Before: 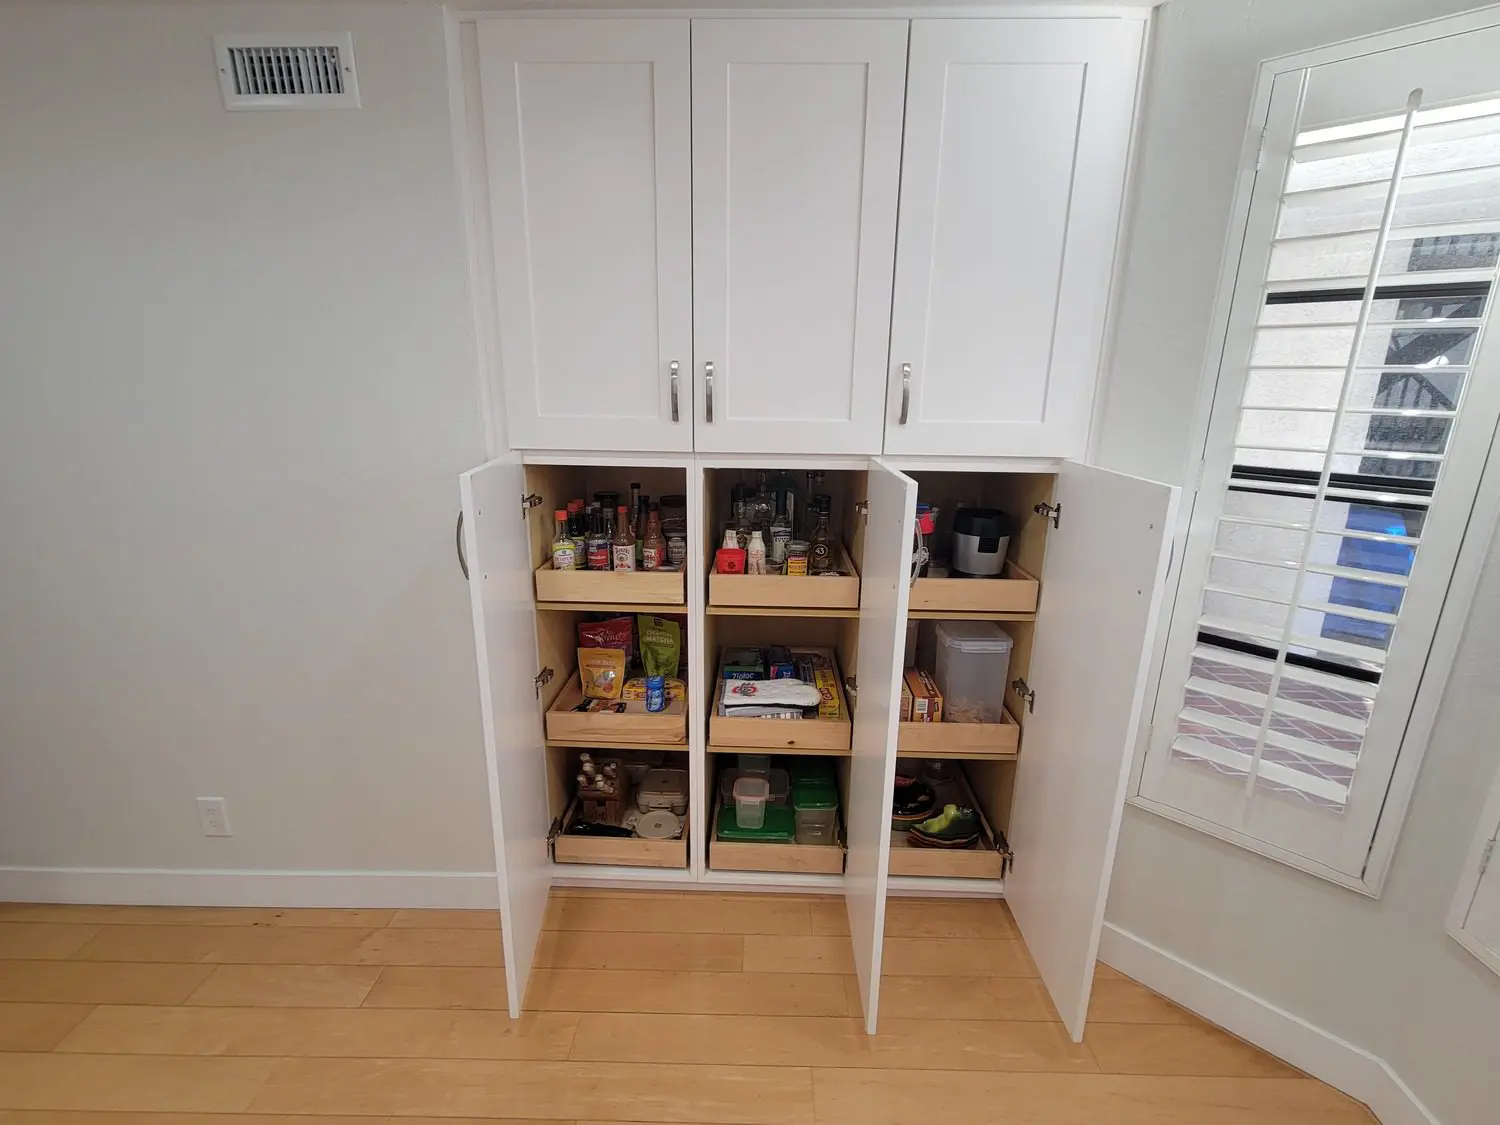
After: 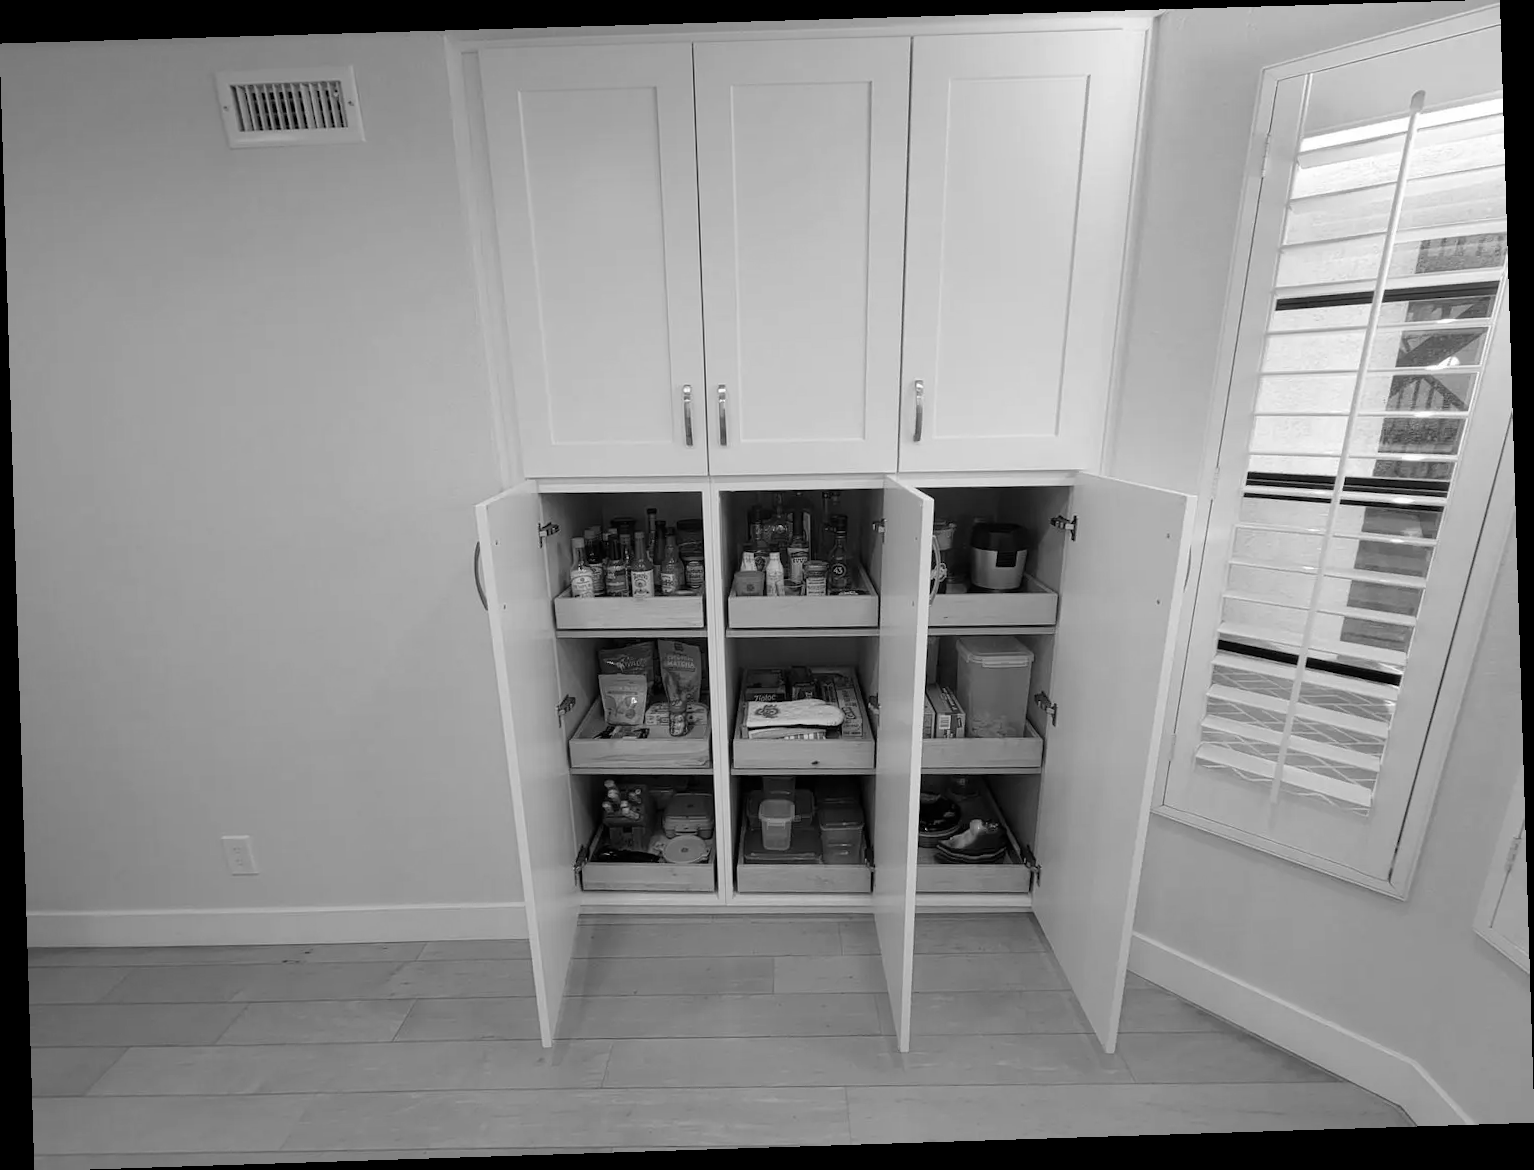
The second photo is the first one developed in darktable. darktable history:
rotate and perspective: rotation -1.77°, lens shift (horizontal) 0.004, automatic cropping off
color correction: highlights a* -0.182, highlights b* -0.124
monochrome: on, module defaults
